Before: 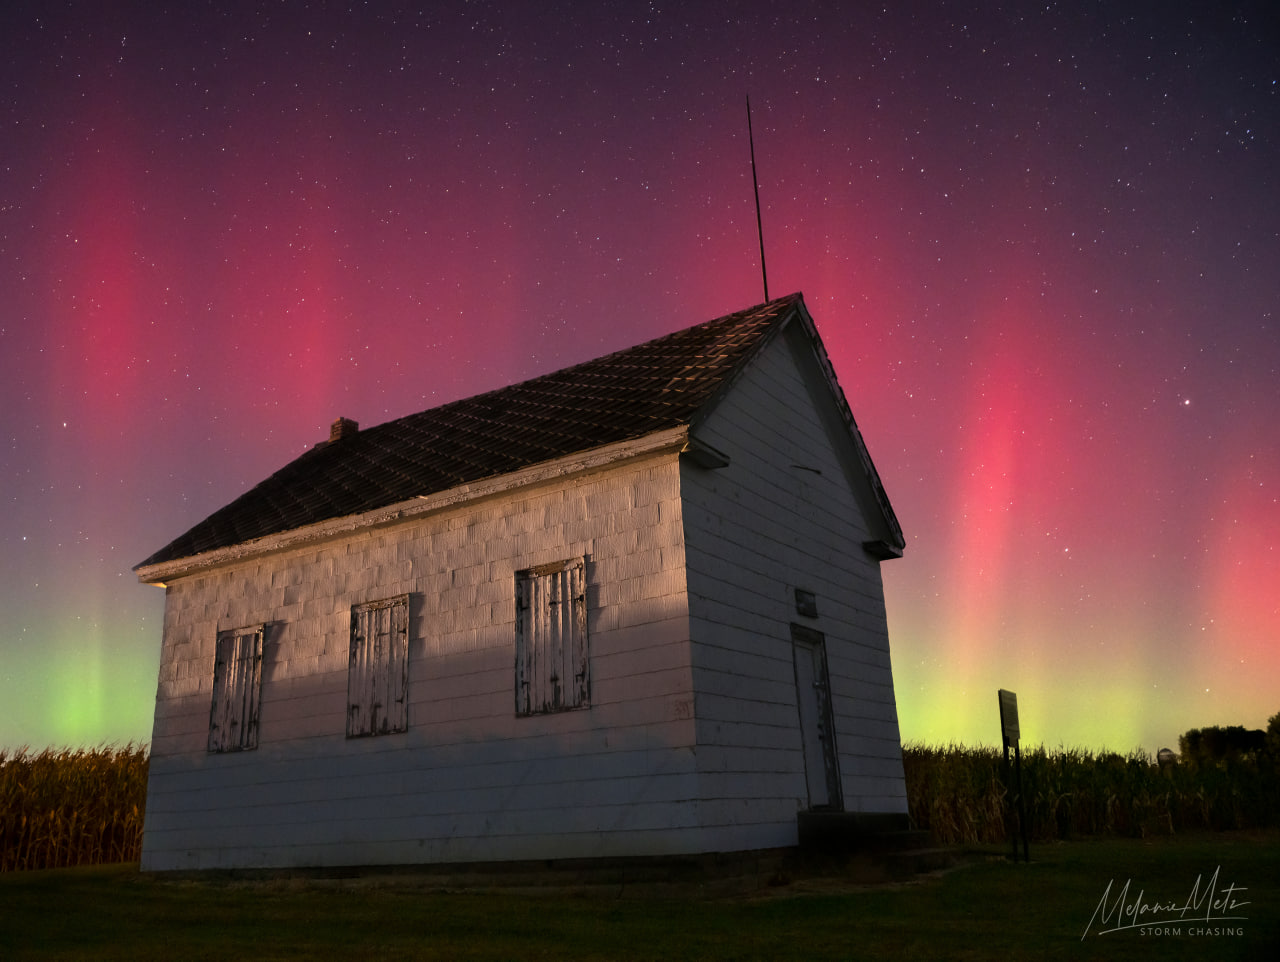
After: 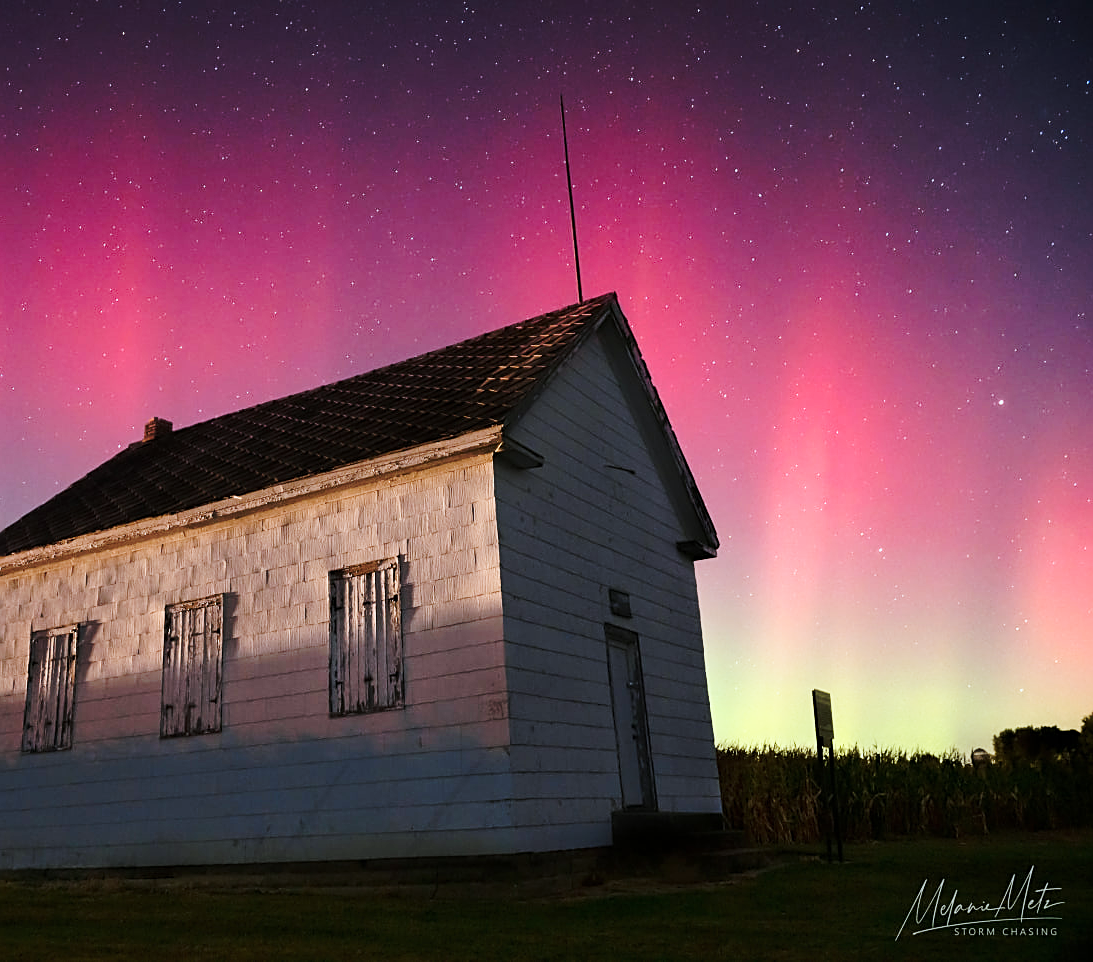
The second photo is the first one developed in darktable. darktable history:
crop and rotate: left 14.584%
color correction: highlights a* -4.18, highlights b* -10.81
sharpen: on, module defaults
tone curve: curves: ch0 [(0, 0) (0.003, 0.003) (0.011, 0.012) (0.025, 0.026) (0.044, 0.046) (0.069, 0.072) (0.1, 0.104) (0.136, 0.141) (0.177, 0.185) (0.224, 0.247) (0.277, 0.335) (0.335, 0.447) (0.399, 0.539) (0.468, 0.636) (0.543, 0.723) (0.623, 0.803) (0.709, 0.873) (0.801, 0.936) (0.898, 0.978) (1, 1)], preserve colors none
